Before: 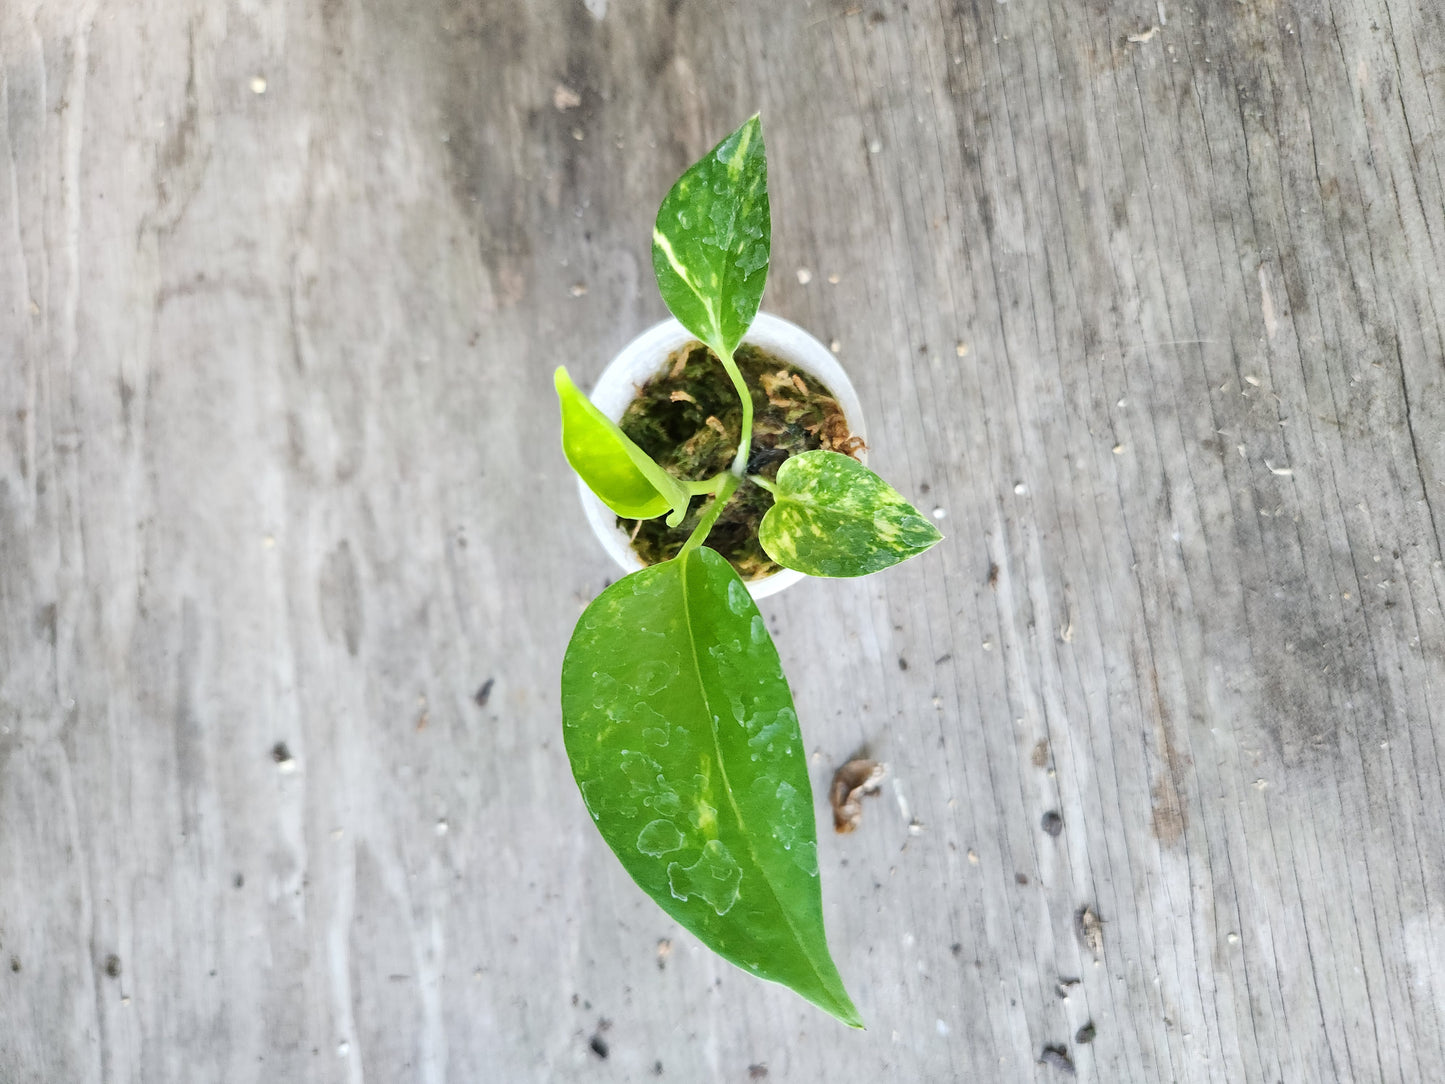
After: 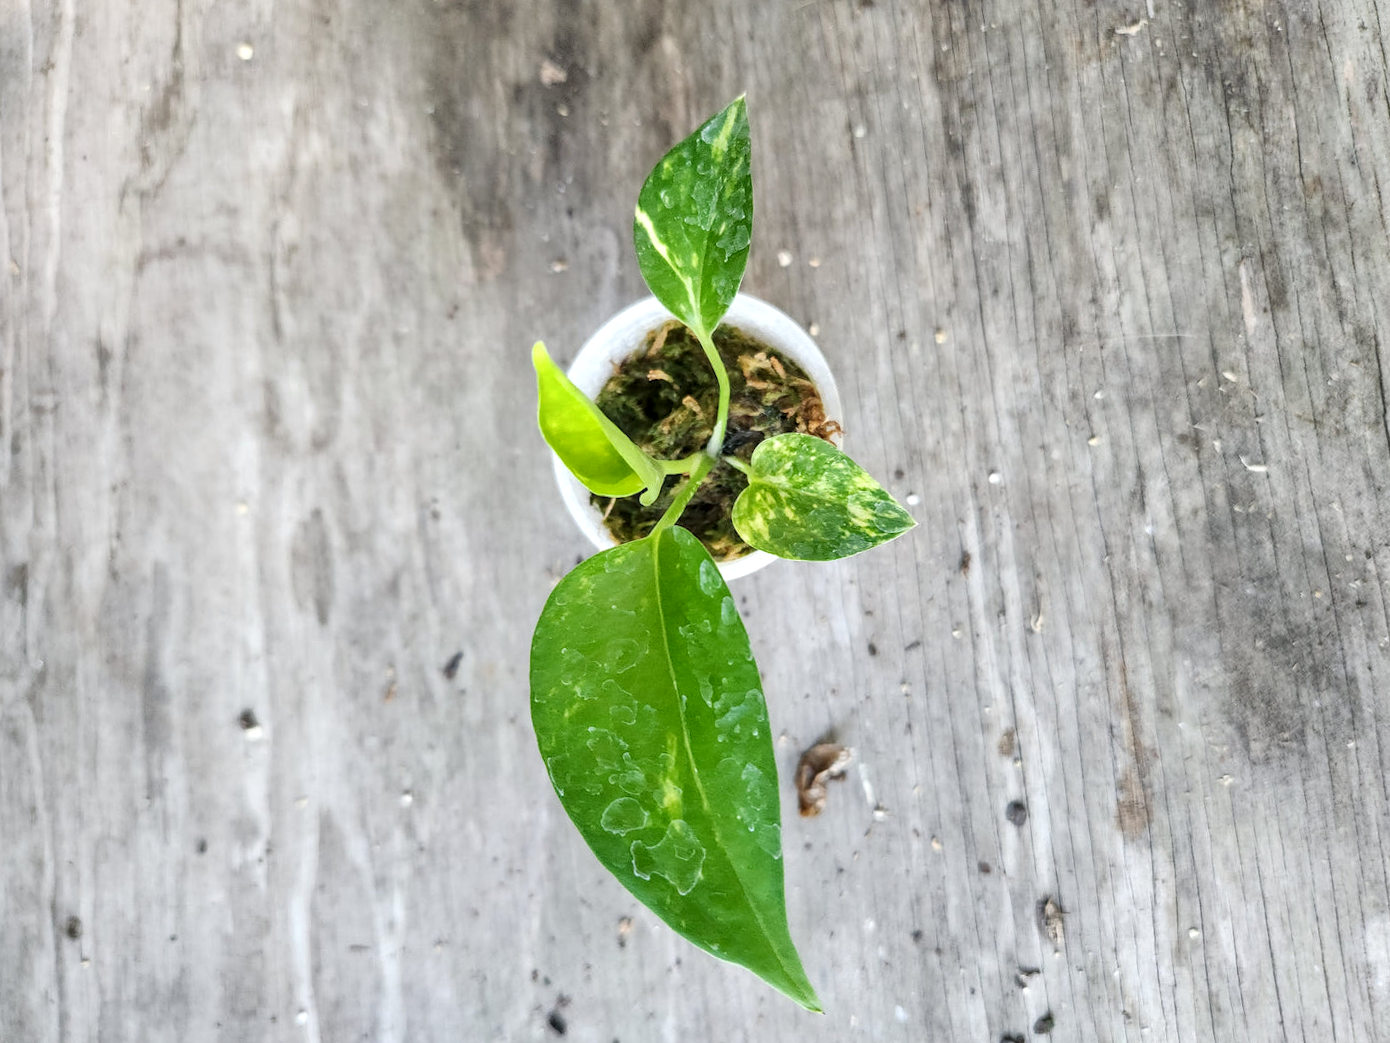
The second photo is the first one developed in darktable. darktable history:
crop and rotate: angle -1.69°
local contrast: detail 130%
